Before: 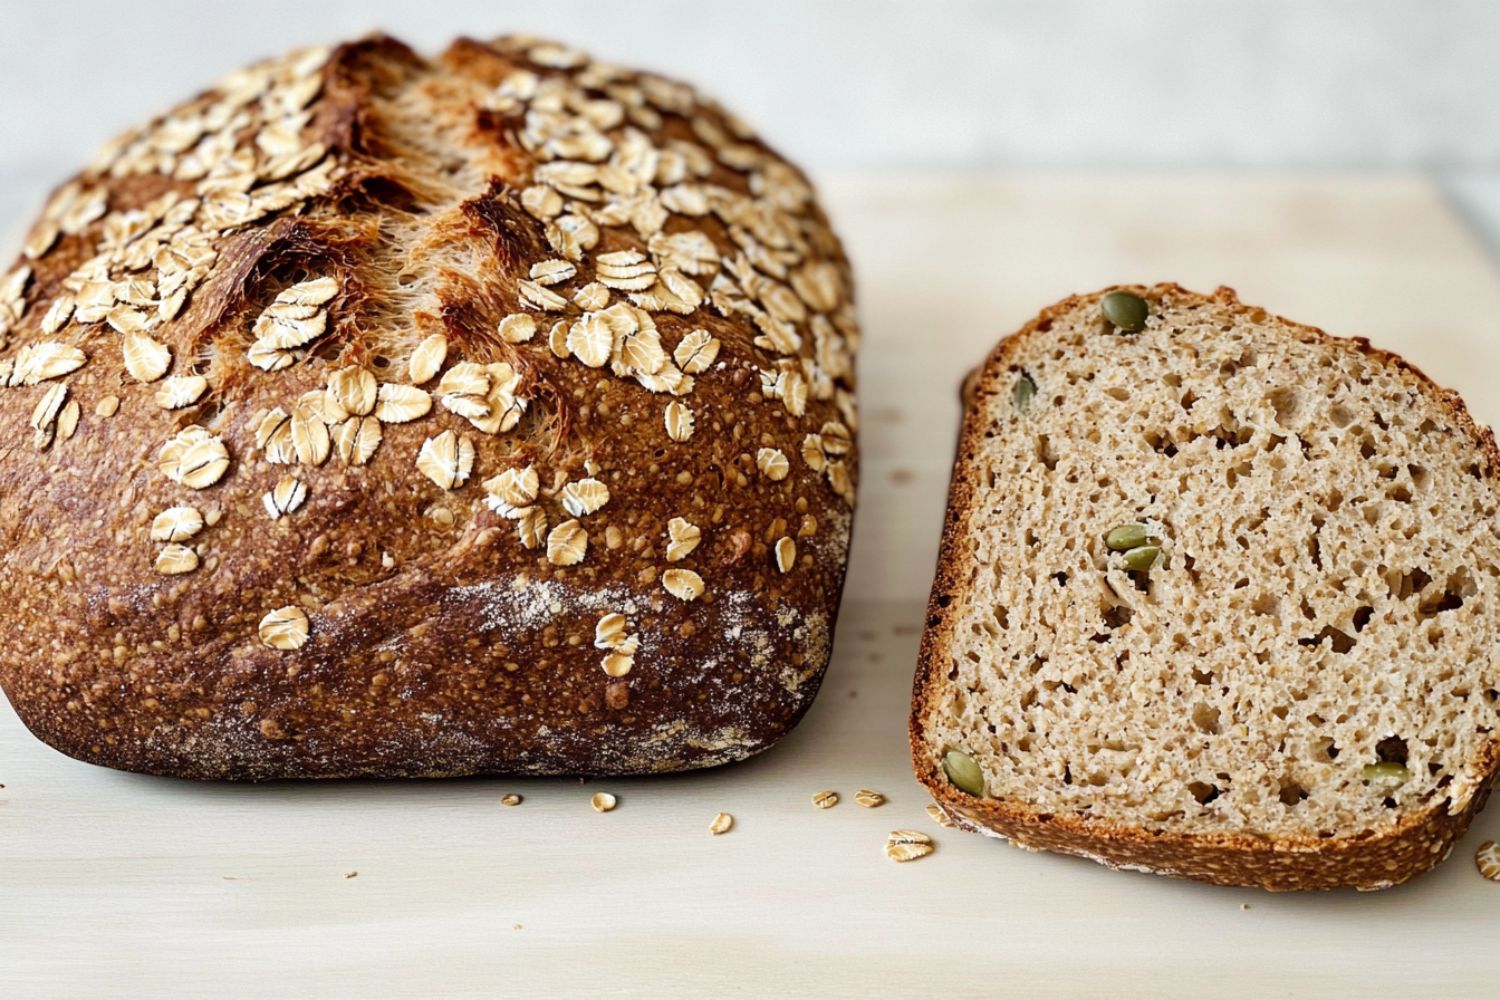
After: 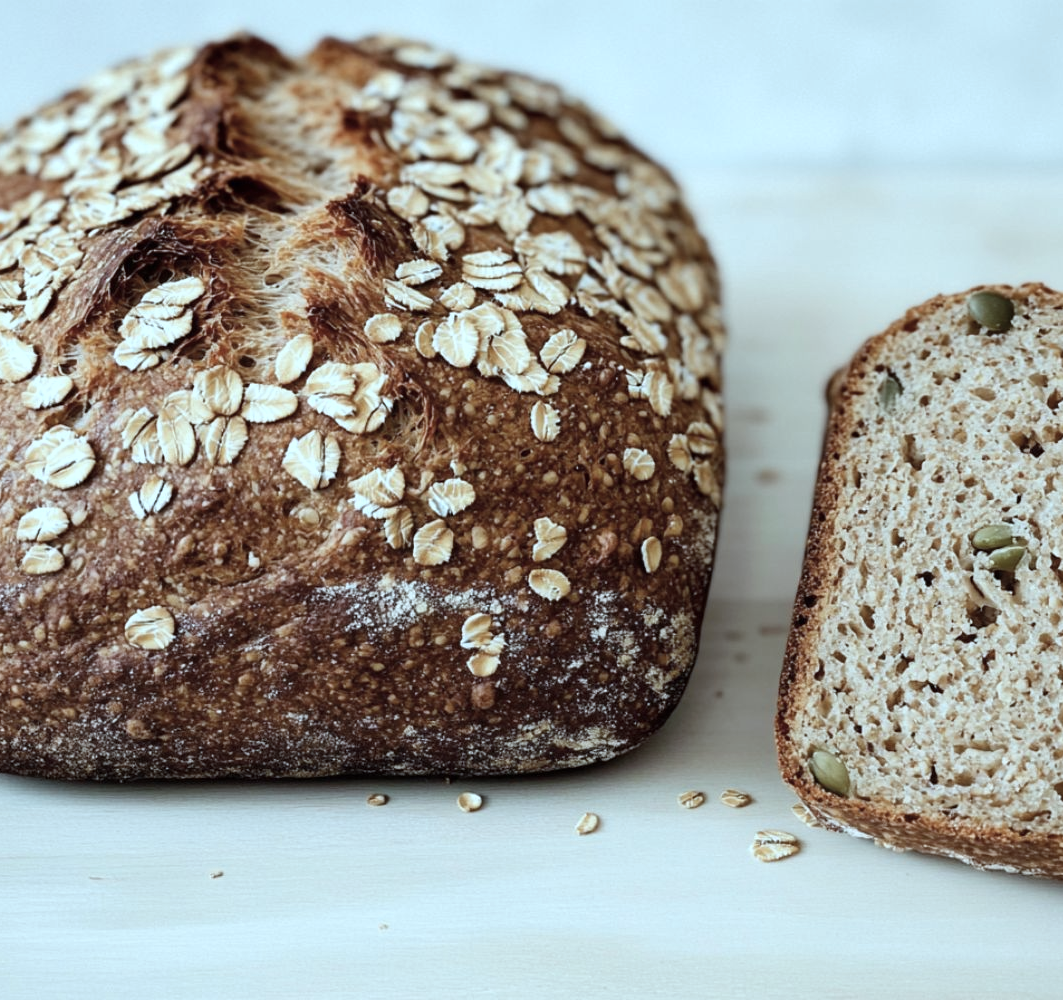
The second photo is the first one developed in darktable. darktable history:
crop and rotate: left 8.944%, right 20.156%
color correction: highlights a* -12.86, highlights b* -17.65, saturation 0.708
